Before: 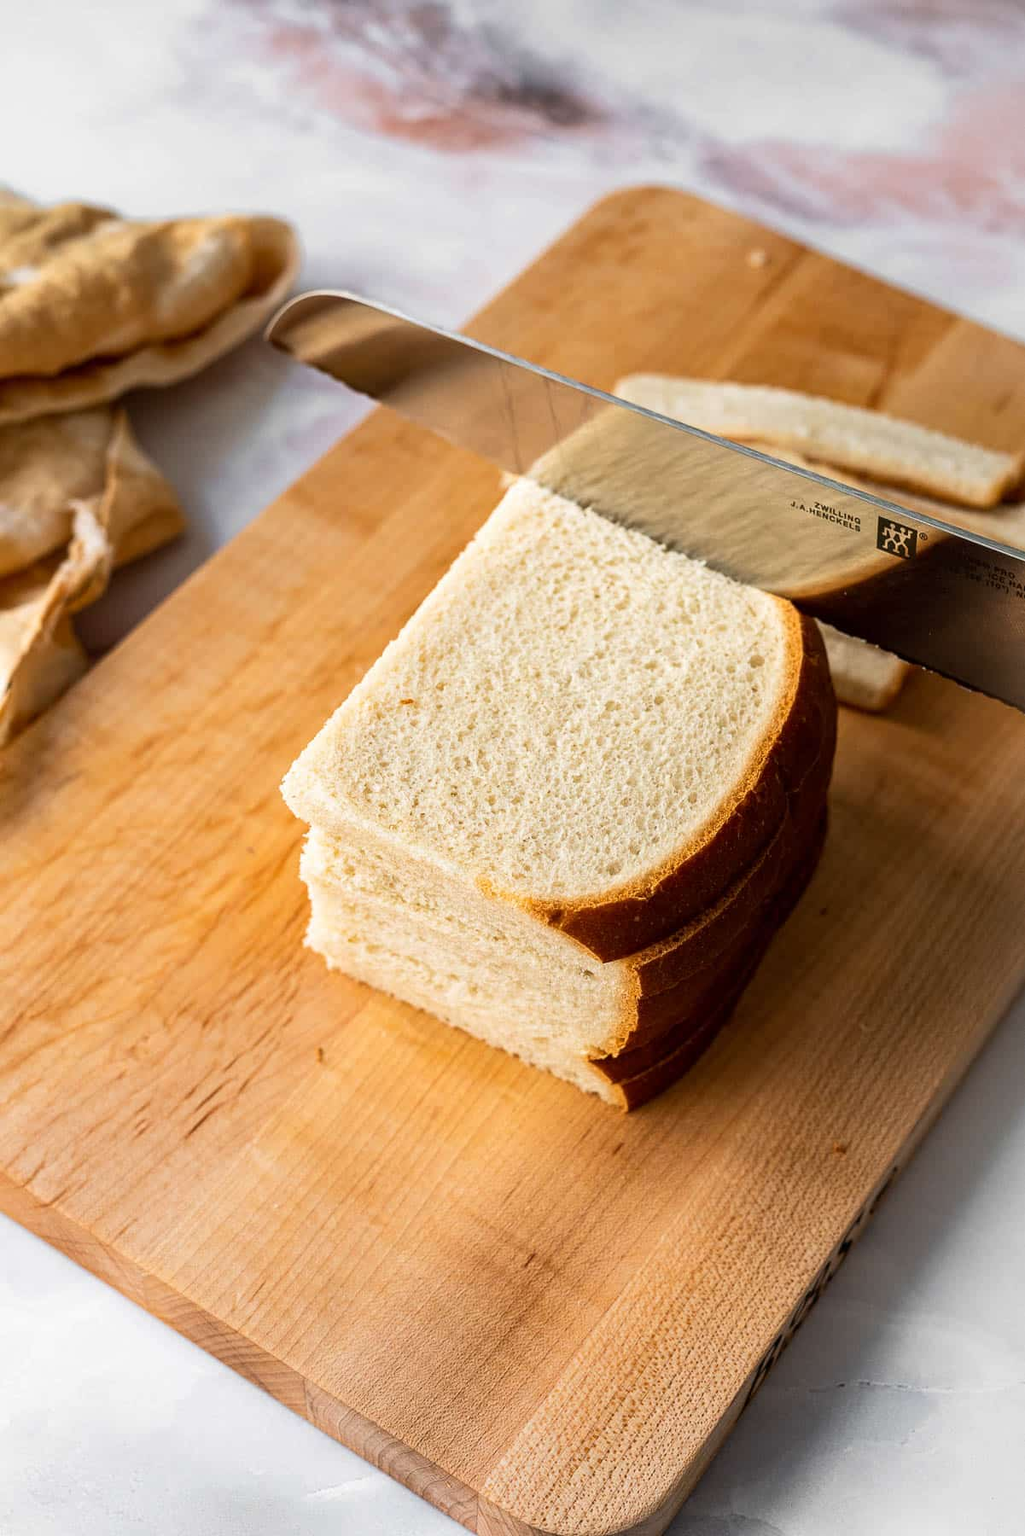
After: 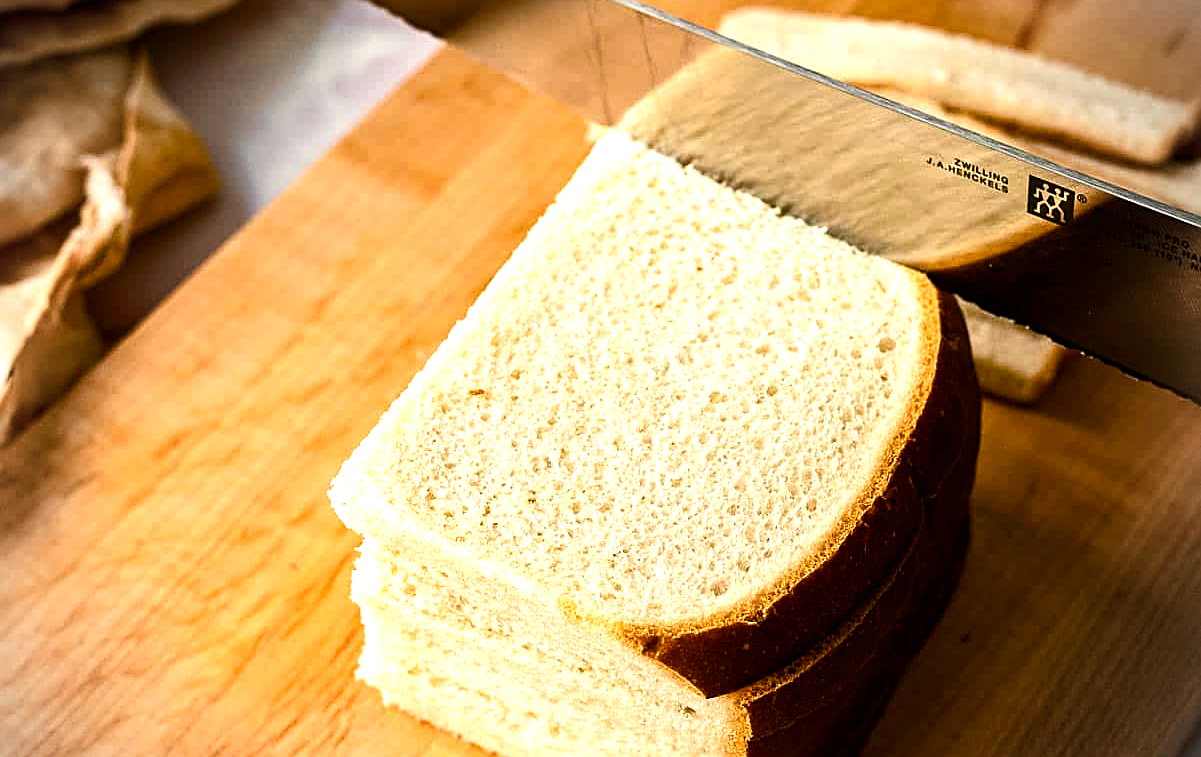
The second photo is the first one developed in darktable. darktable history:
sharpen: on, module defaults
tone equalizer: -8 EV -0.746 EV, -7 EV -0.724 EV, -6 EV -0.591 EV, -5 EV -0.411 EV, -3 EV 0.372 EV, -2 EV 0.6 EV, -1 EV 0.687 EV, +0 EV 0.728 EV, edges refinement/feathering 500, mask exposure compensation -1.57 EV, preserve details no
exposure: compensate highlight preservation false
vignetting: brightness -0.535, saturation -0.515, unbound false
color balance rgb: highlights gain › chroma 3.029%, highlights gain › hue 77.26°, linear chroma grading › global chroma 0.71%, perceptual saturation grading › global saturation 20%, perceptual saturation grading › highlights -25.022%, perceptual saturation grading › shadows 49.81%
crop and rotate: top 23.917%, bottom 34.003%
